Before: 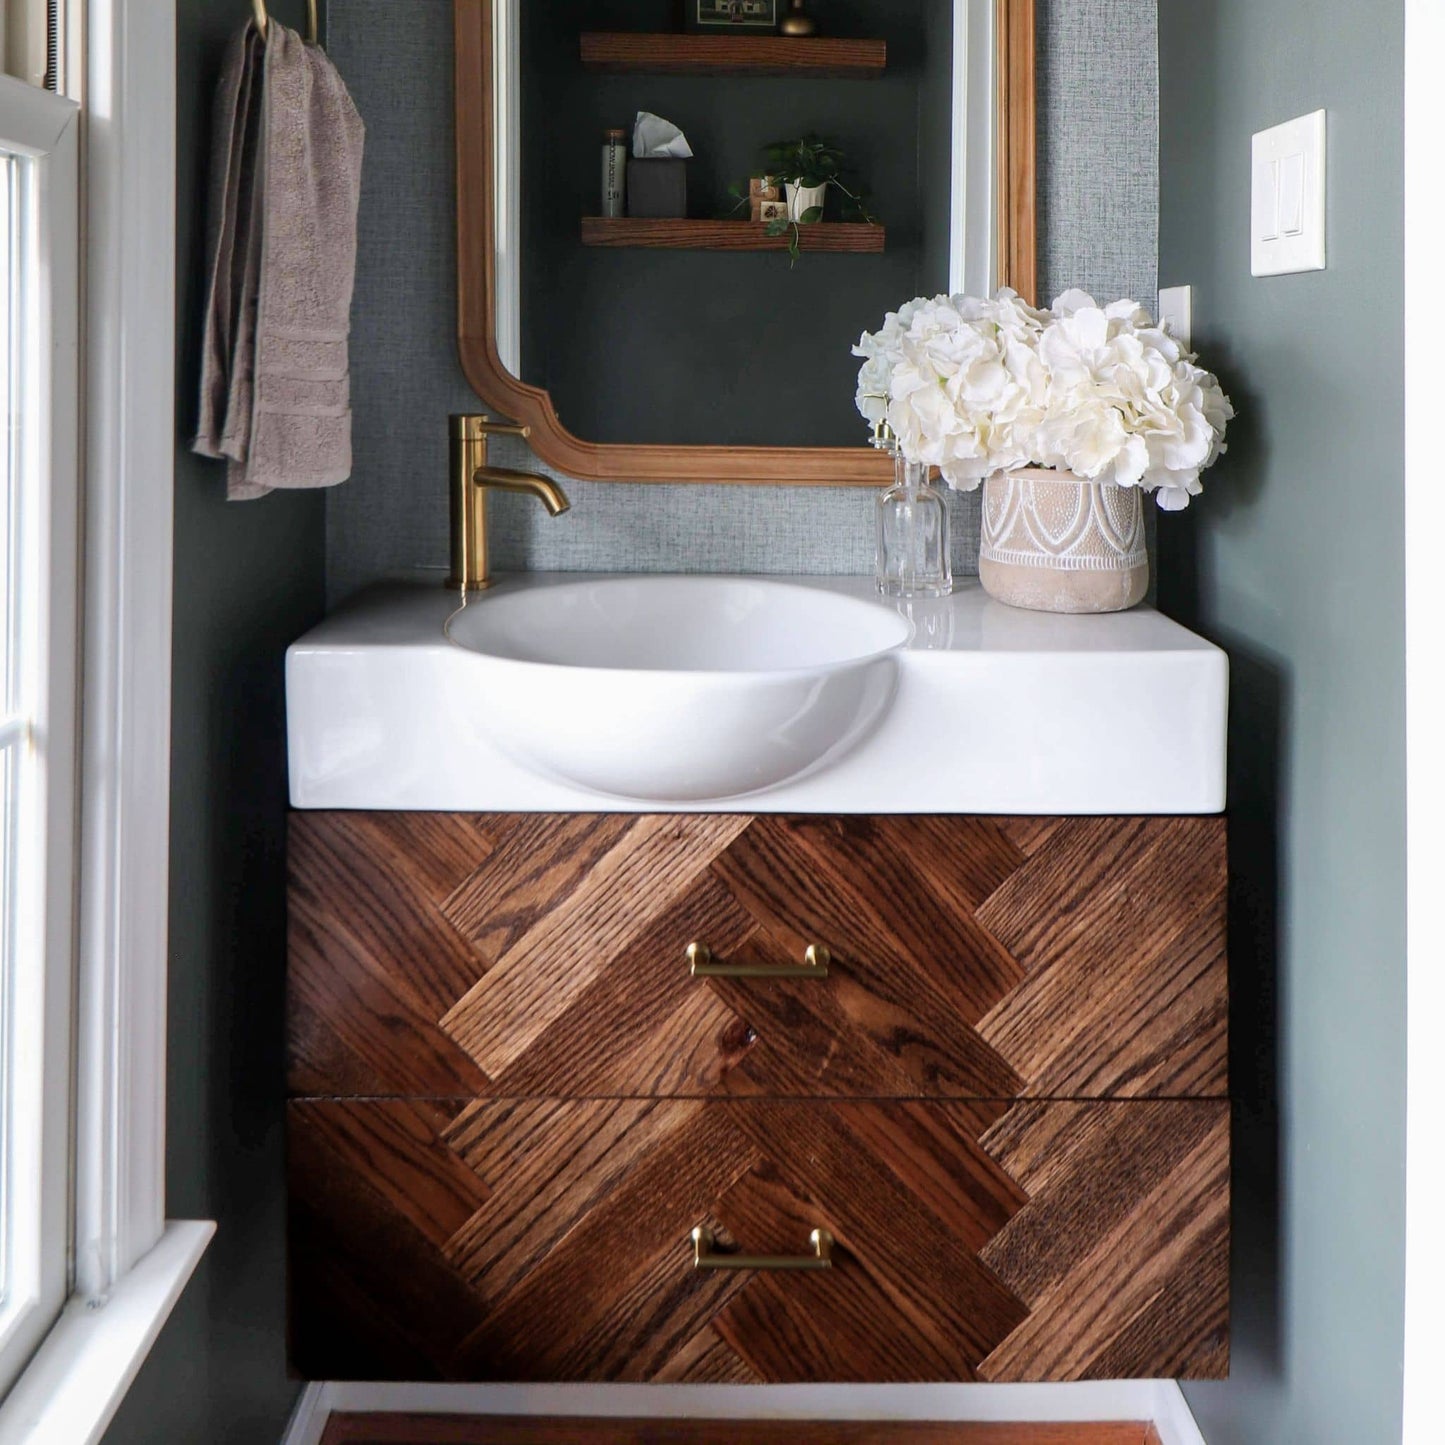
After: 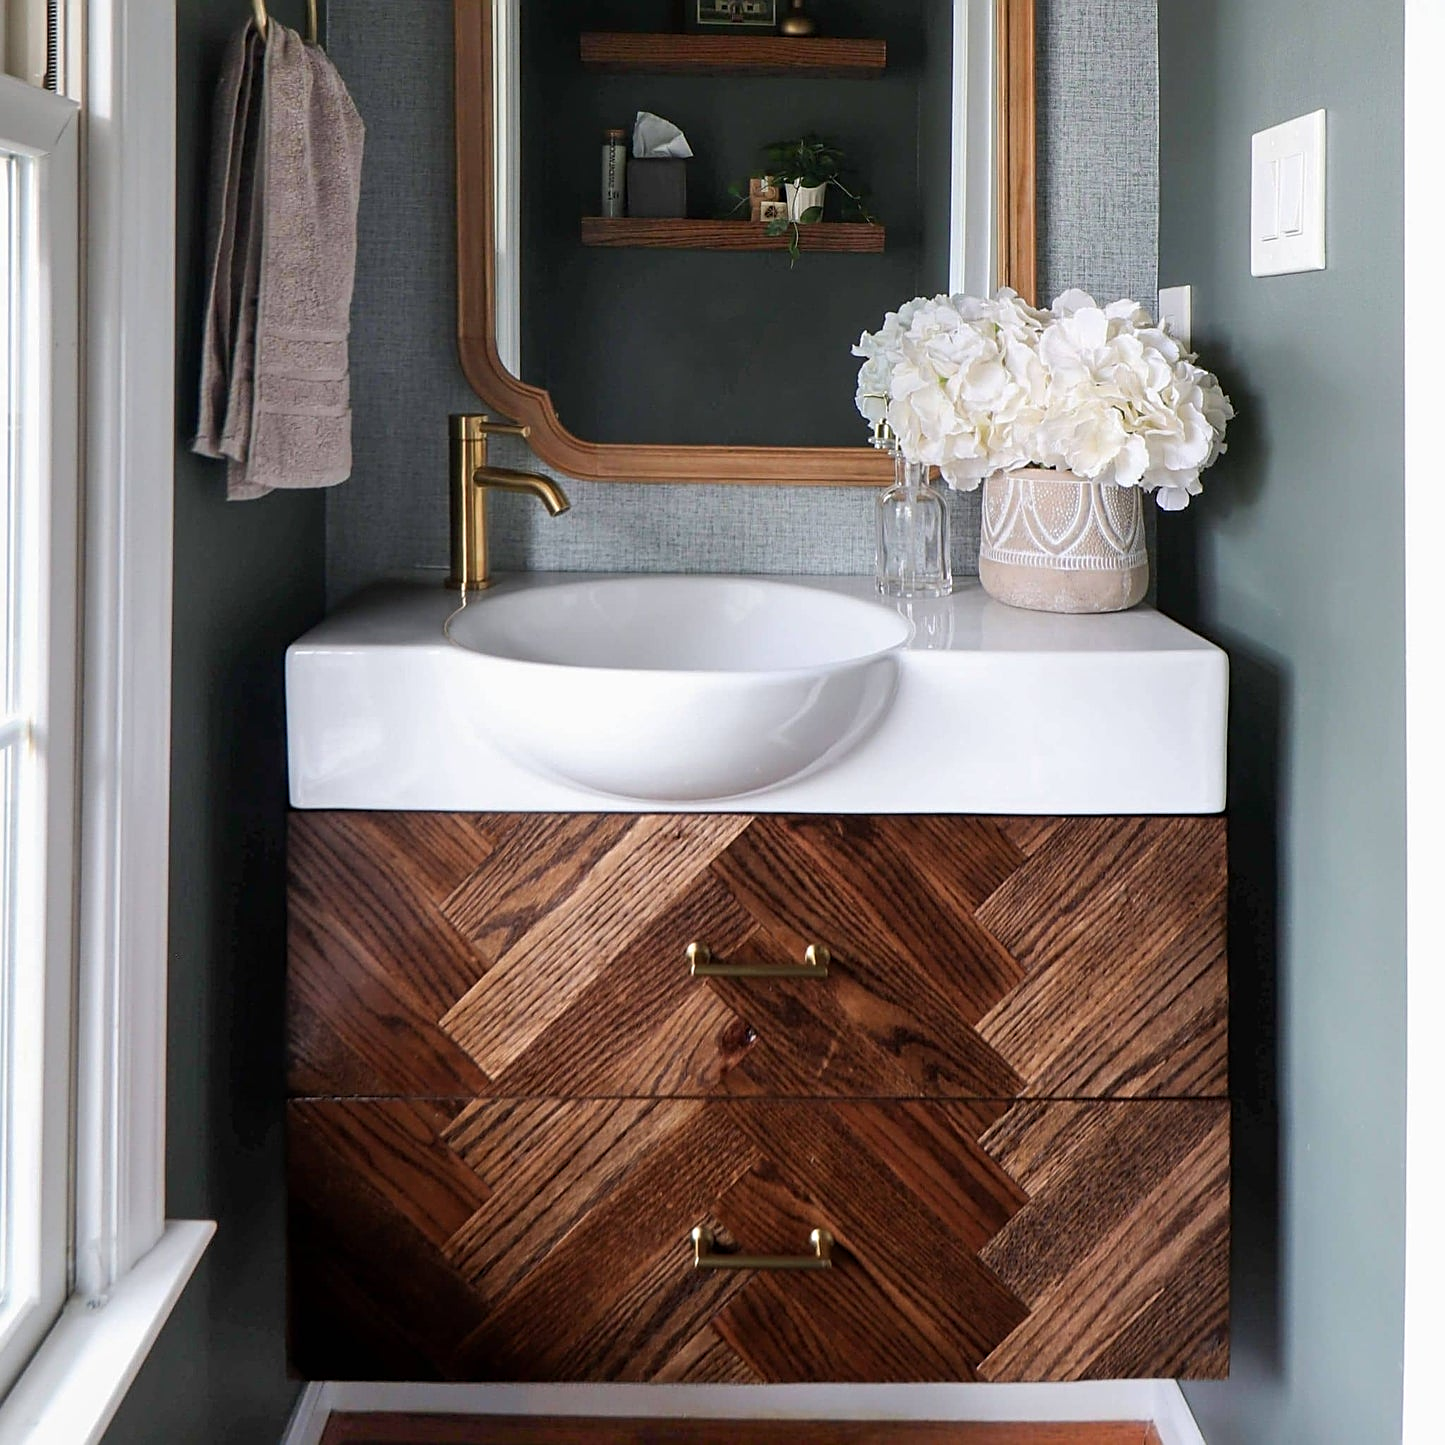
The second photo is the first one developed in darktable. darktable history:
rotate and perspective: automatic cropping original format, crop left 0, crop top 0
white balance: emerald 1
sharpen: on, module defaults
